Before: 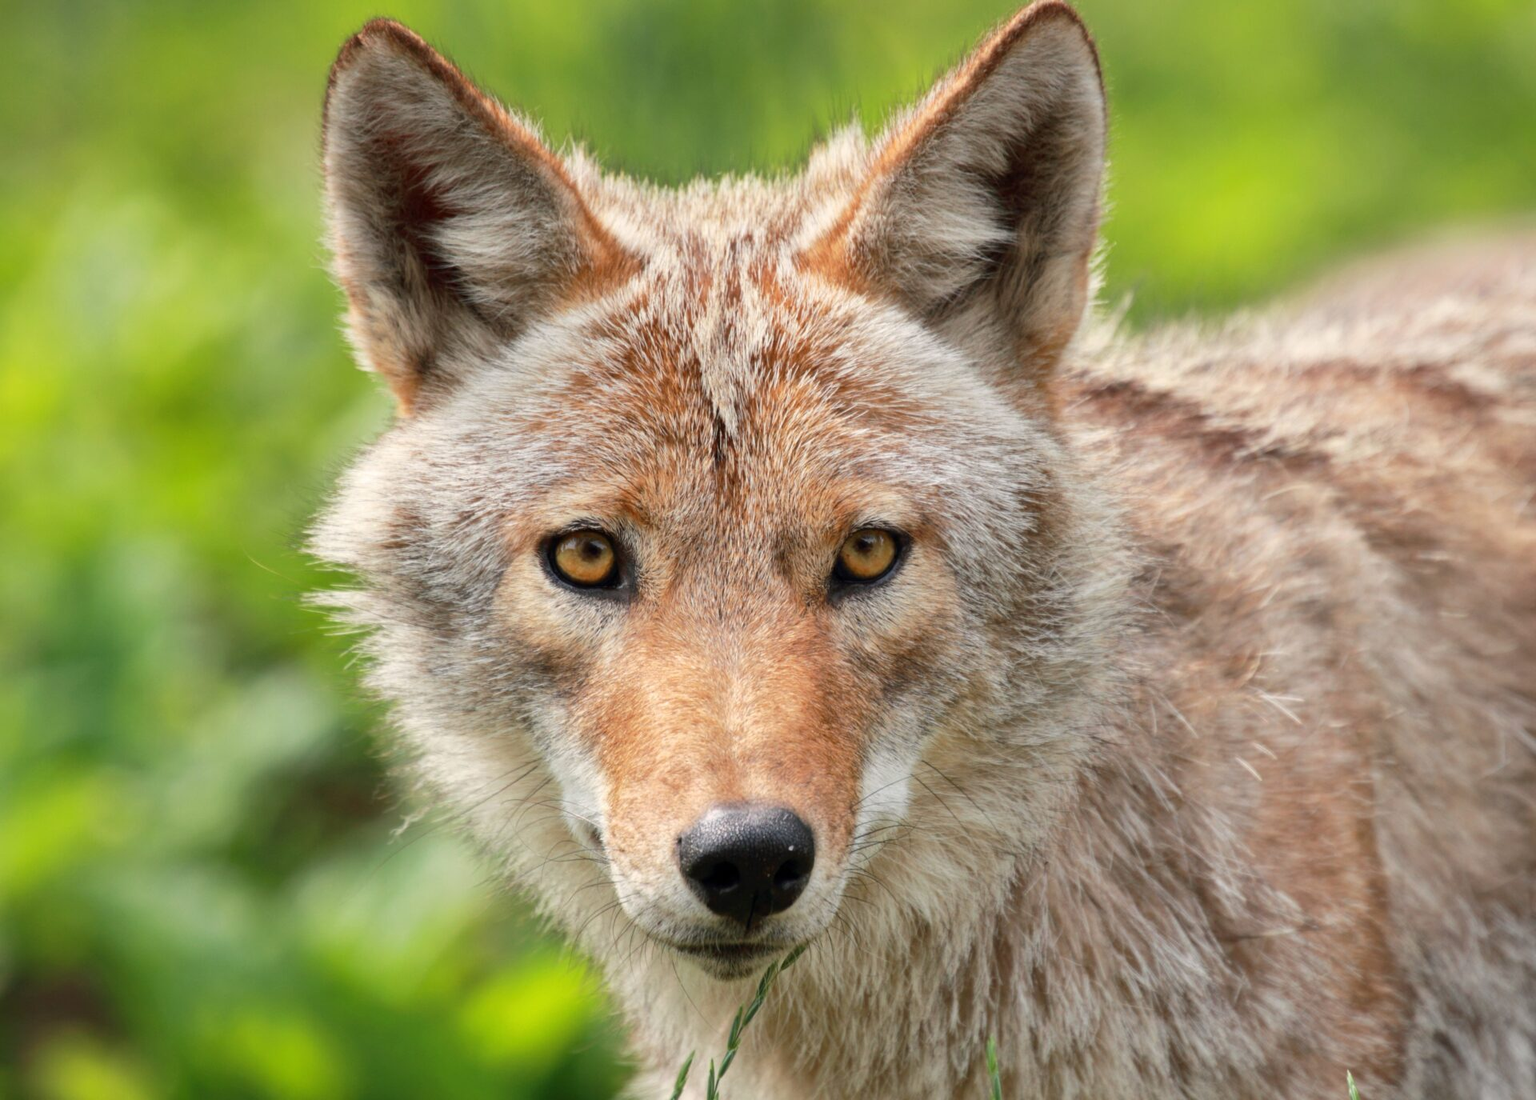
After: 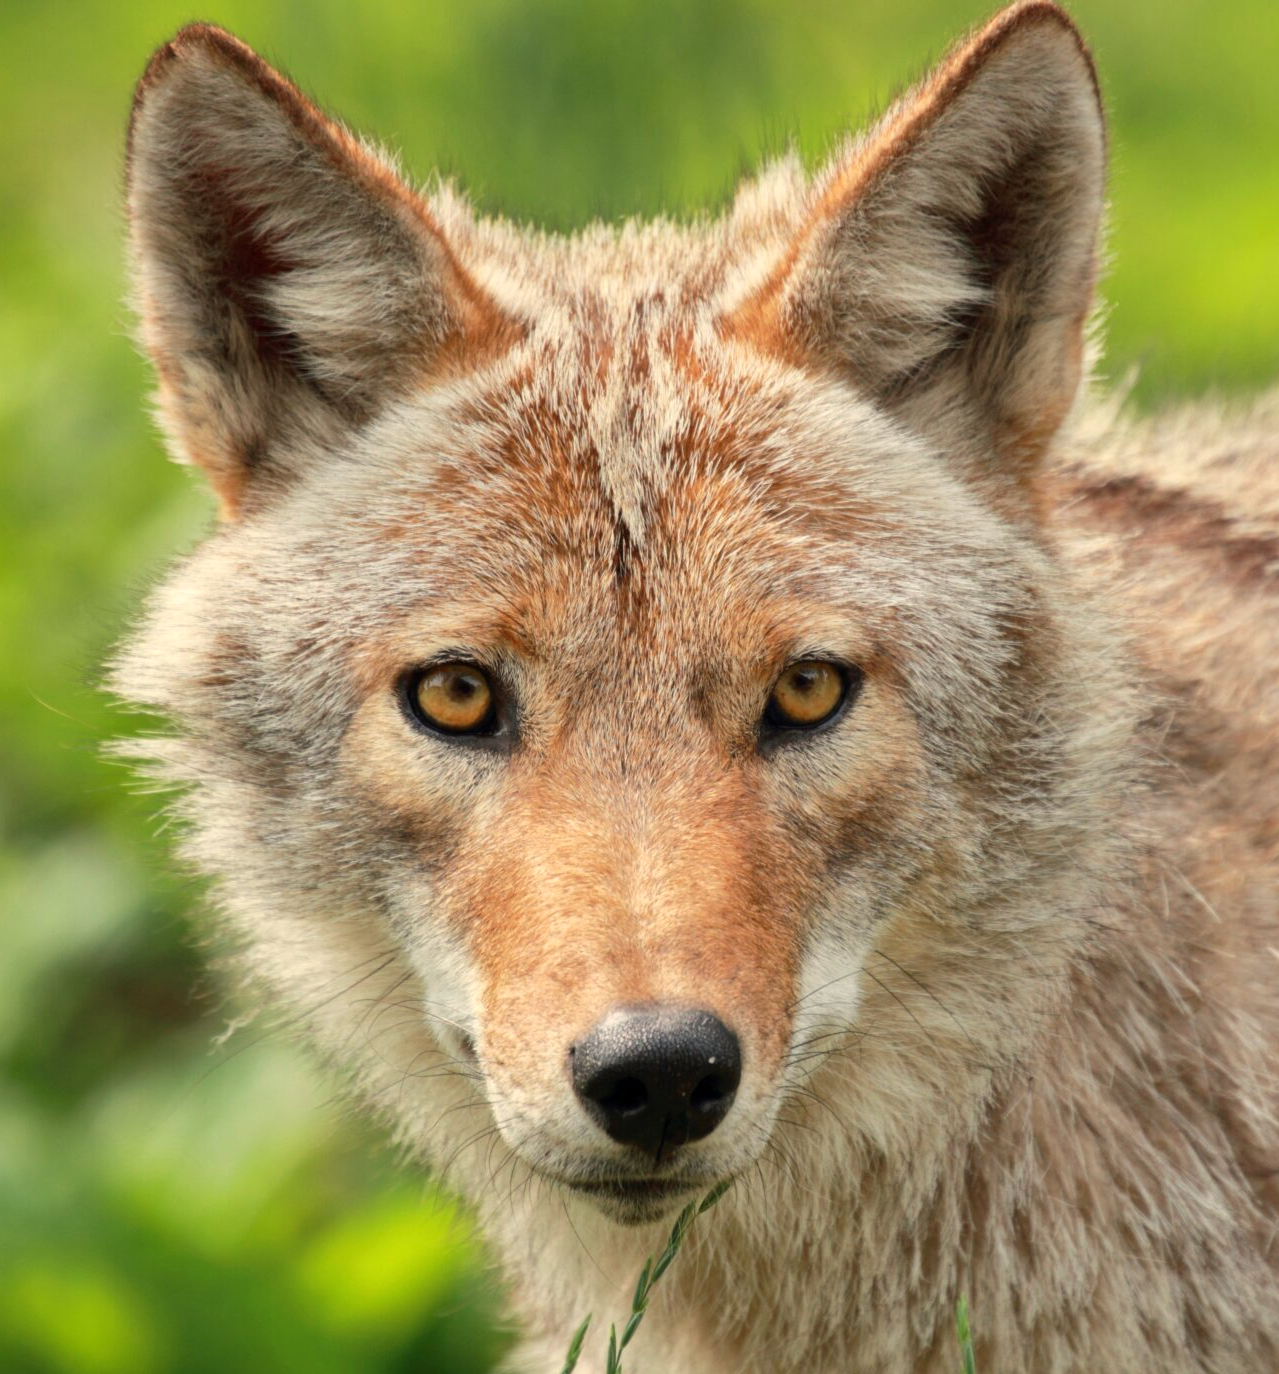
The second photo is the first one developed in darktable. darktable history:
white balance: red 1.029, blue 0.92
crop and rotate: left 14.436%, right 18.898%
